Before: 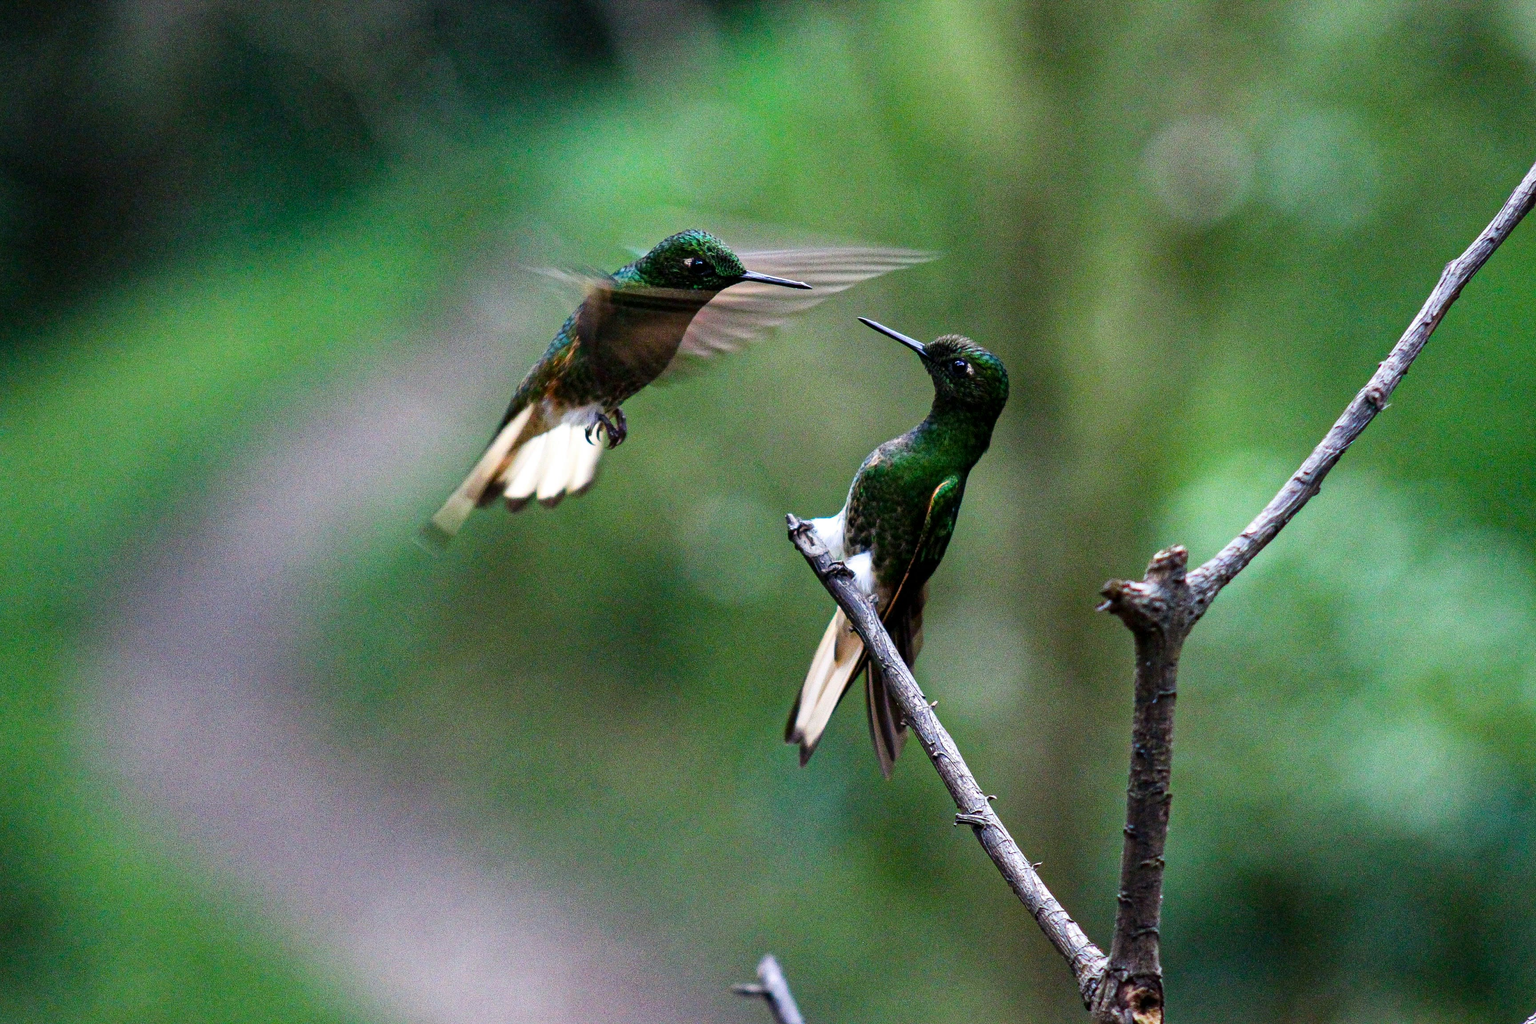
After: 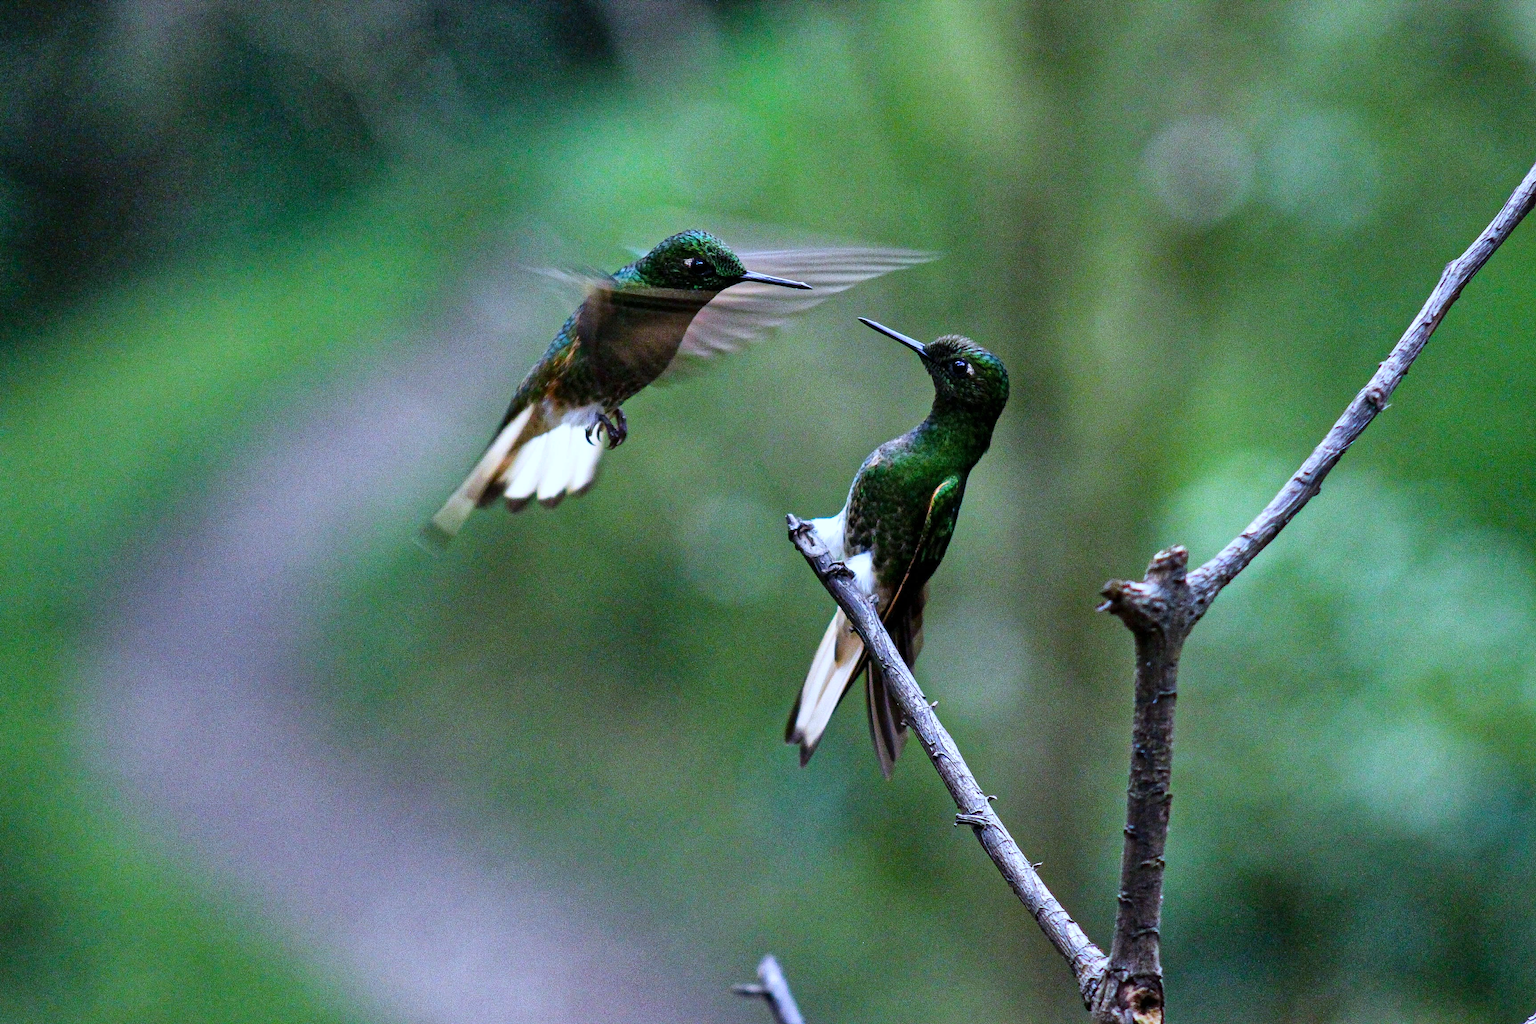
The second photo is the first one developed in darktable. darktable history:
shadows and highlights: low approximation 0.01, soften with gaussian
white balance: red 0.926, green 1.003, blue 1.133
